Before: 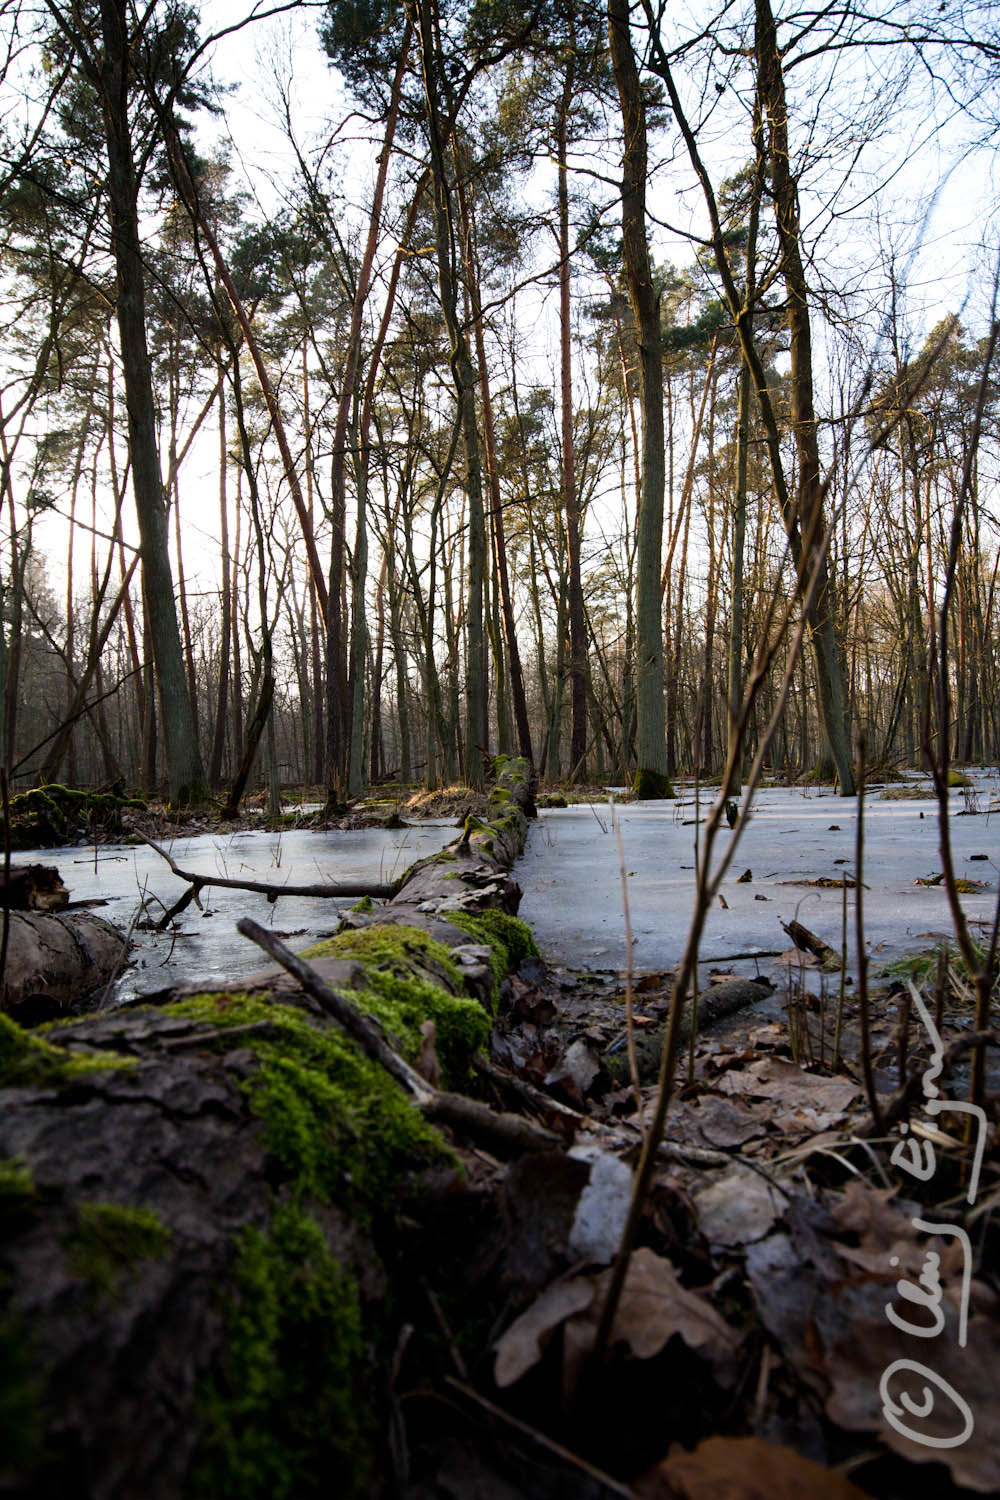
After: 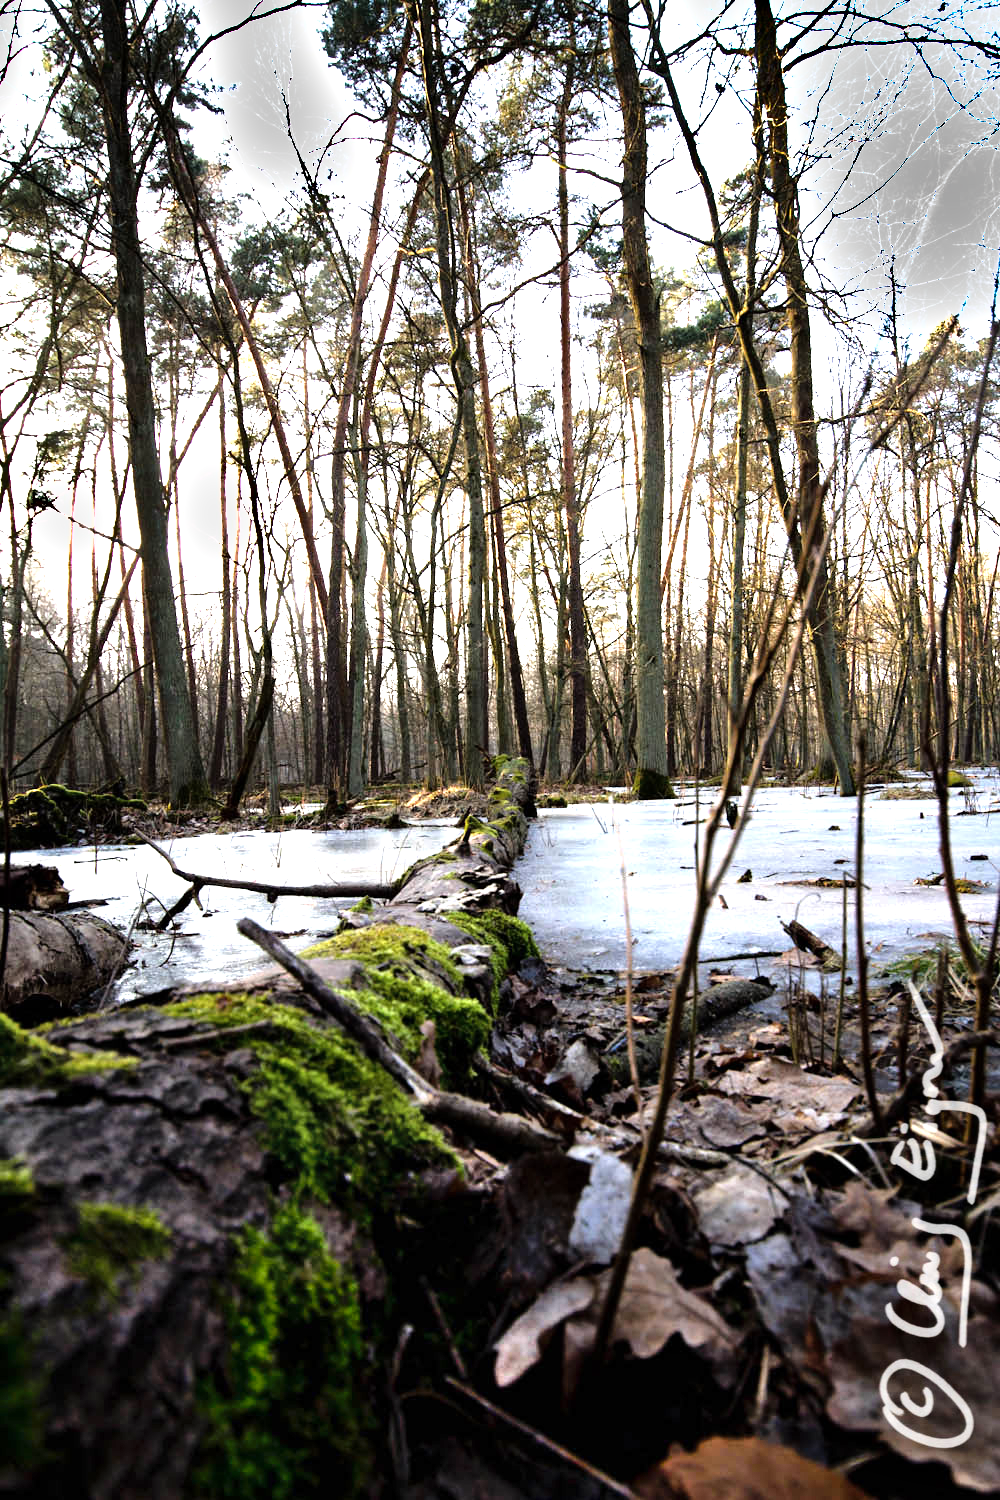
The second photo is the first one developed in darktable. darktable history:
tone equalizer: -8 EV -0.77 EV, -7 EV -0.676 EV, -6 EV -0.62 EV, -5 EV -0.387 EV, -3 EV 0.4 EV, -2 EV 0.6 EV, -1 EV 0.685 EV, +0 EV 0.764 EV
exposure: exposure 0.581 EV, compensate highlight preservation false
shadows and highlights: radius 45.07, white point adjustment 6.64, compress 79.69%, soften with gaussian
